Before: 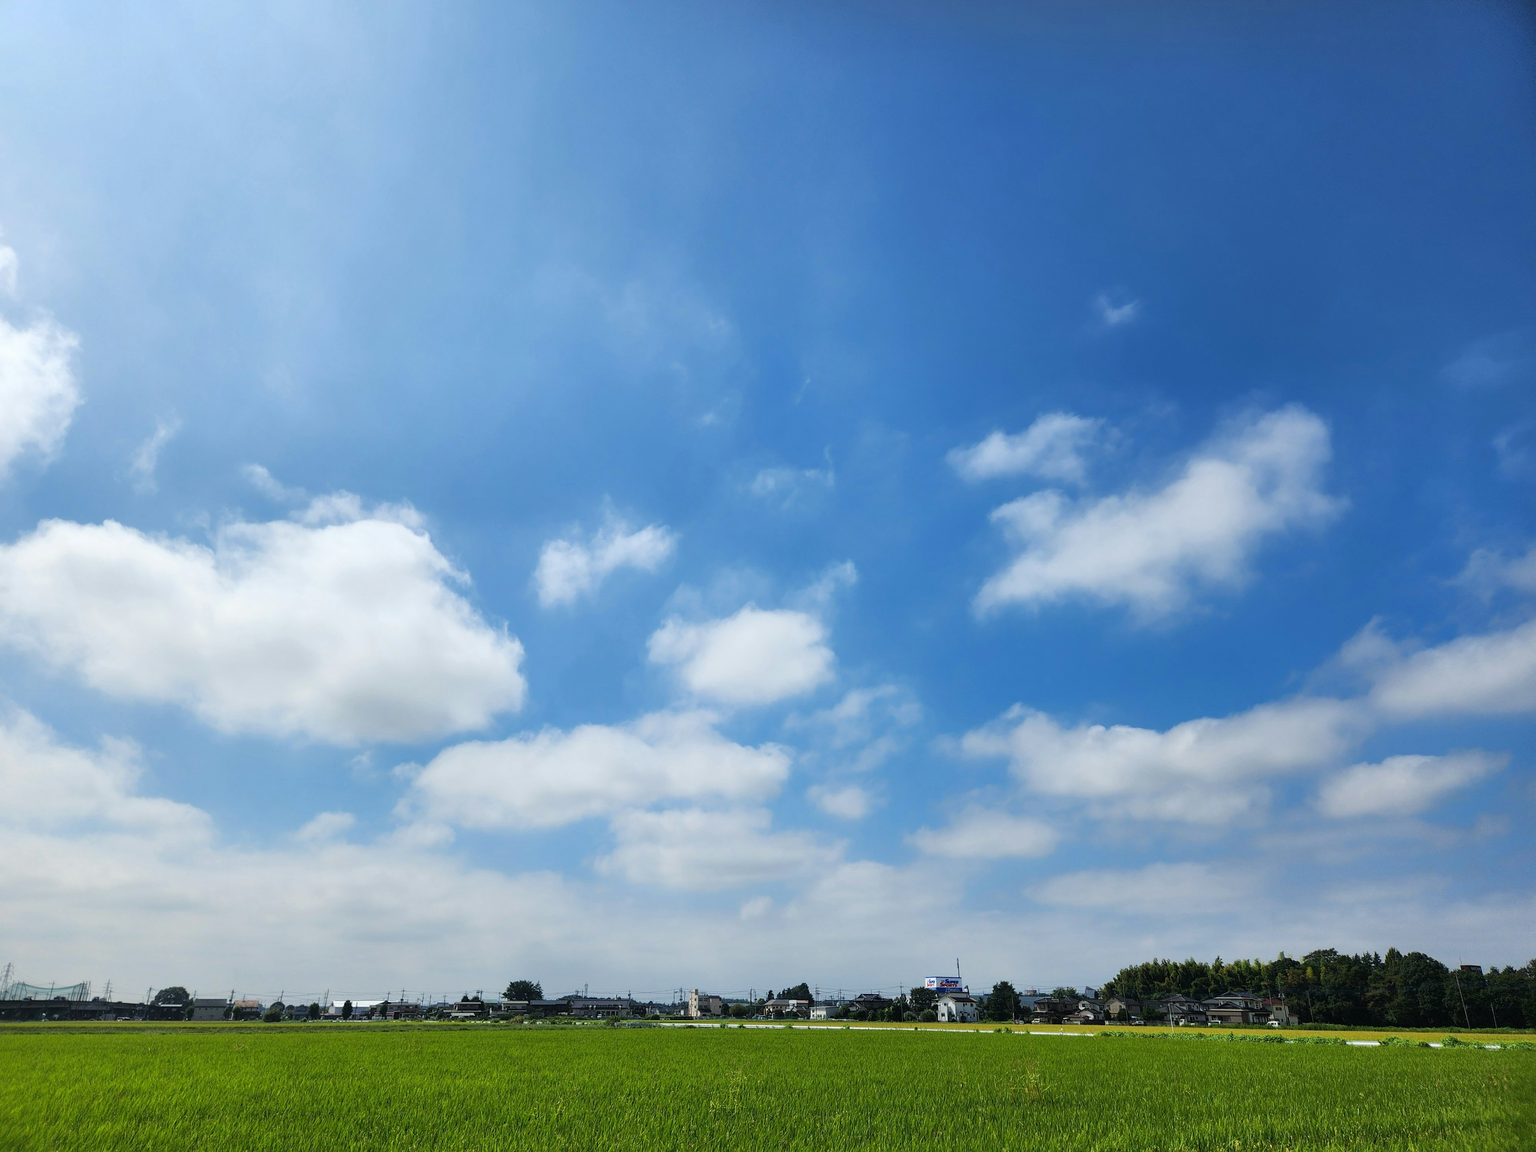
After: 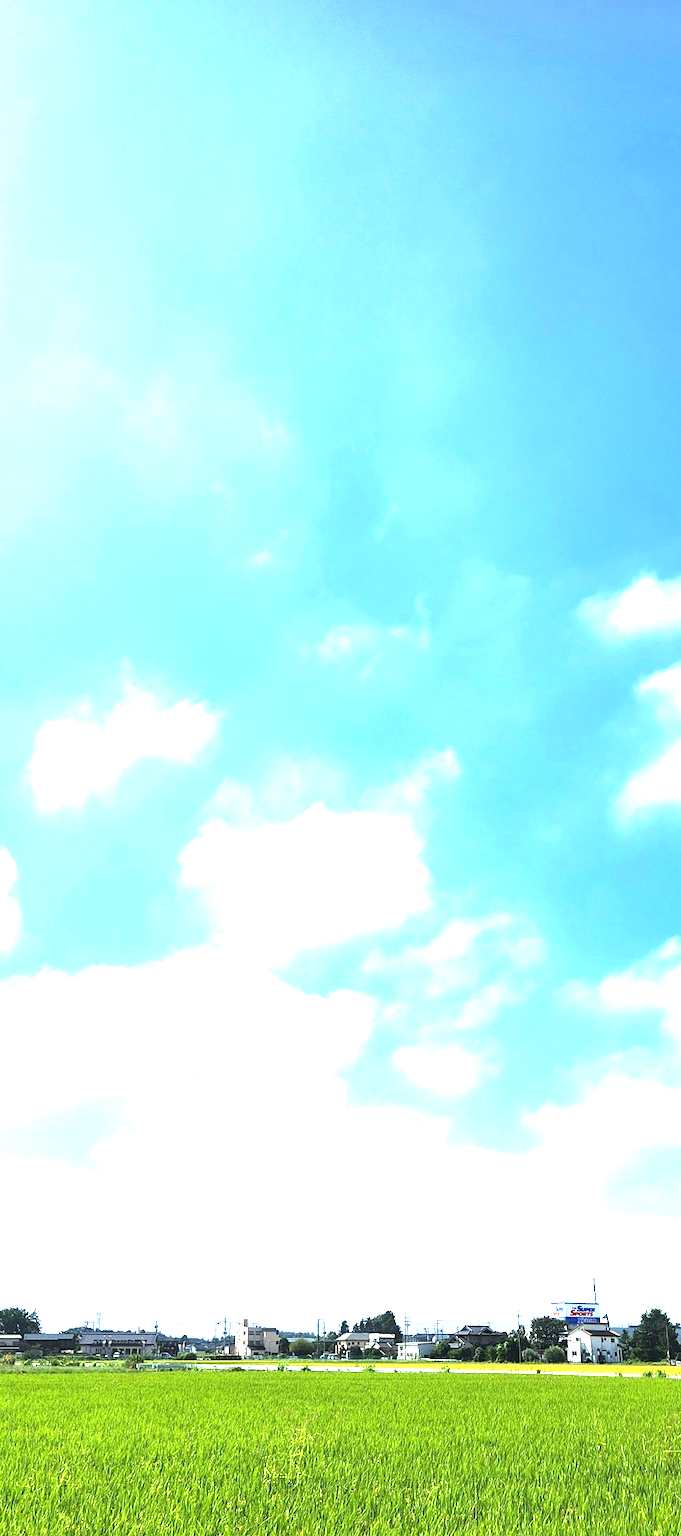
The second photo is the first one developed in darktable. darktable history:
crop: left 33.36%, right 33.36%
exposure: black level correction 0, exposure 2 EV, compensate highlight preservation false
tone equalizer: on, module defaults
